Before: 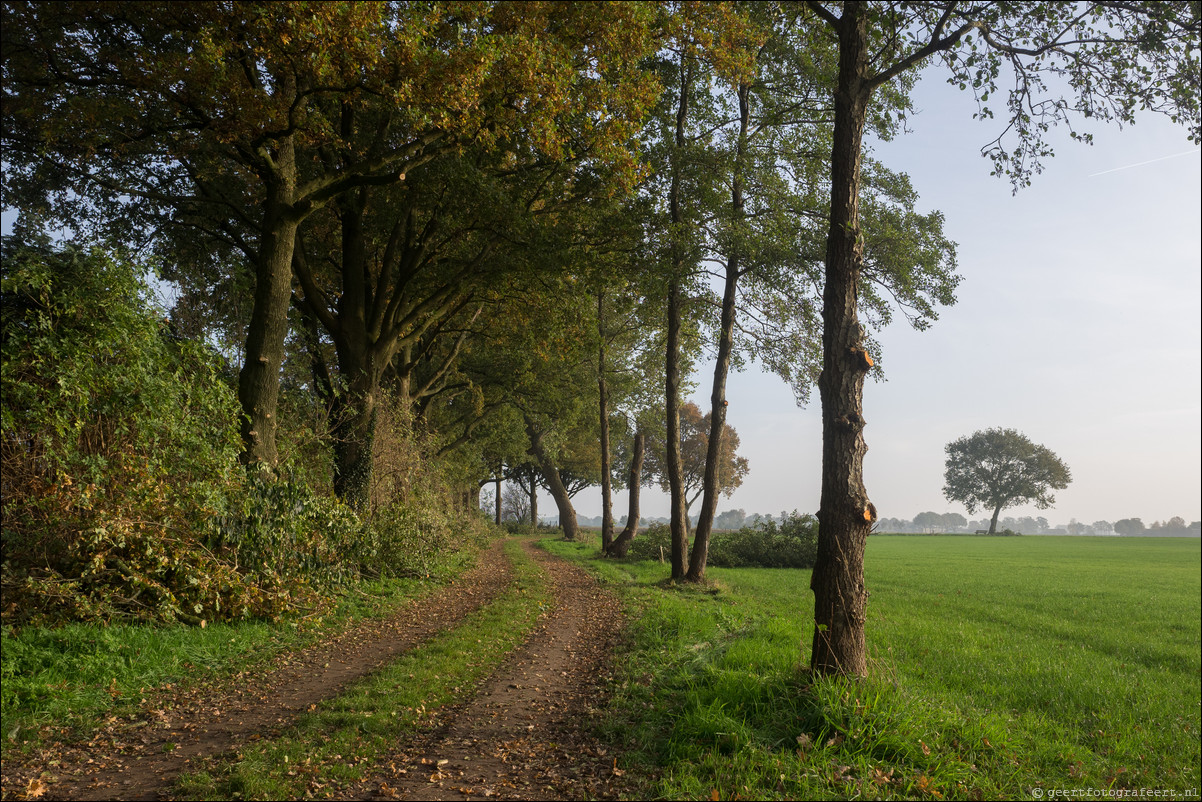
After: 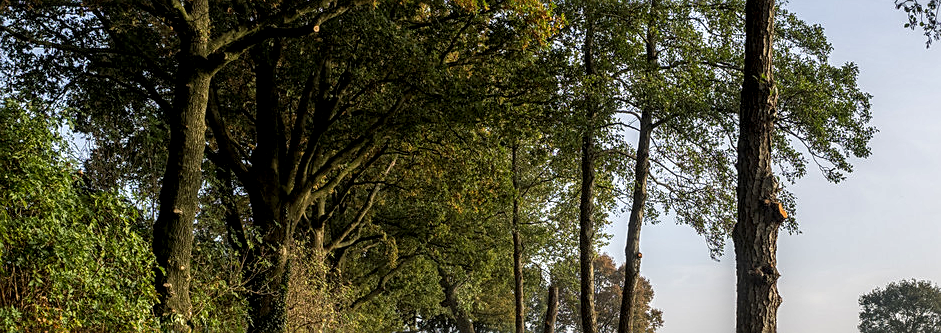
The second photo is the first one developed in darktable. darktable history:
sharpen: on, module defaults
crop: left 7.183%, top 18.542%, right 14.49%, bottom 39.869%
color balance rgb: power › hue 307.96°, perceptual saturation grading › global saturation 0.591%, perceptual saturation grading › mid-tones 11.039%, global vibrance 25.445%
local contrast: highlights 22%, shadows 71%, detail 170%
